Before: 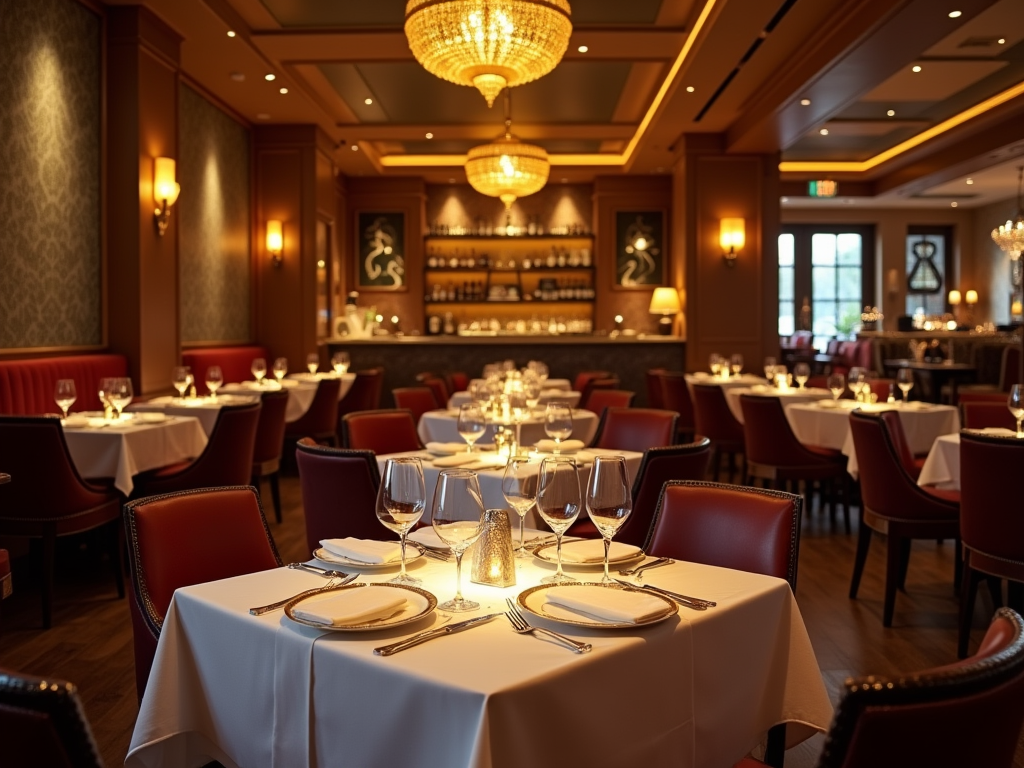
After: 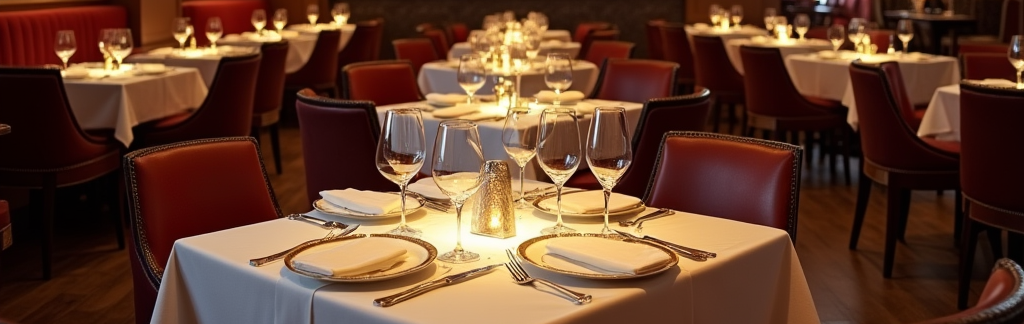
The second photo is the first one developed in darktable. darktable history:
crop: top 45.495%, bottom 12.295%
